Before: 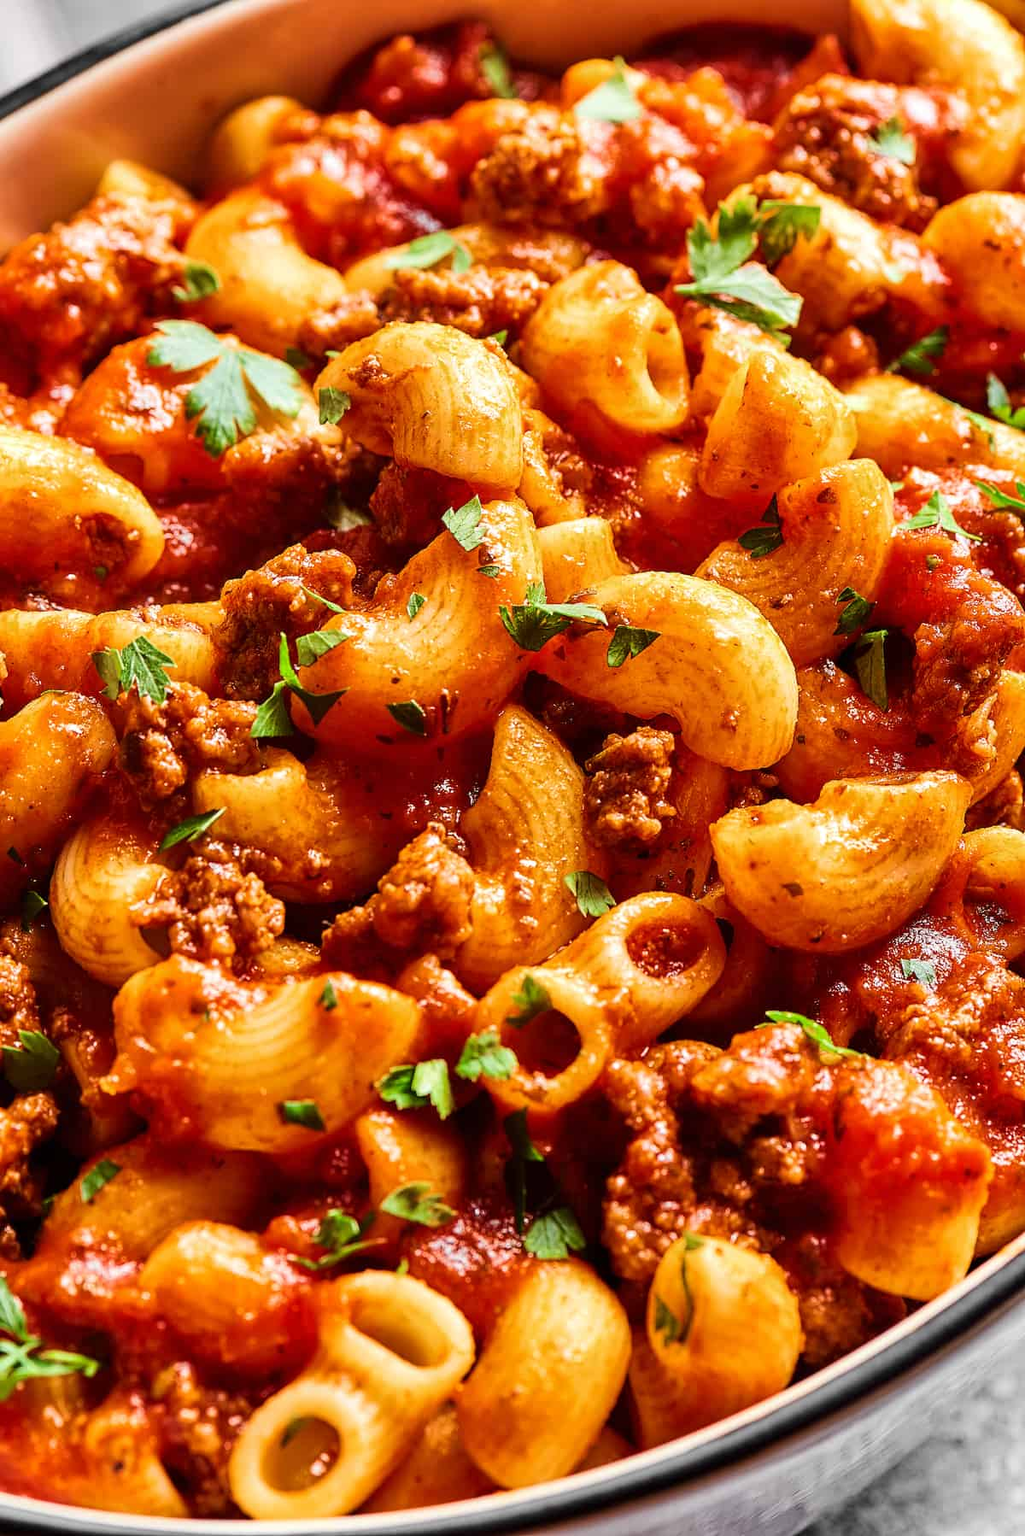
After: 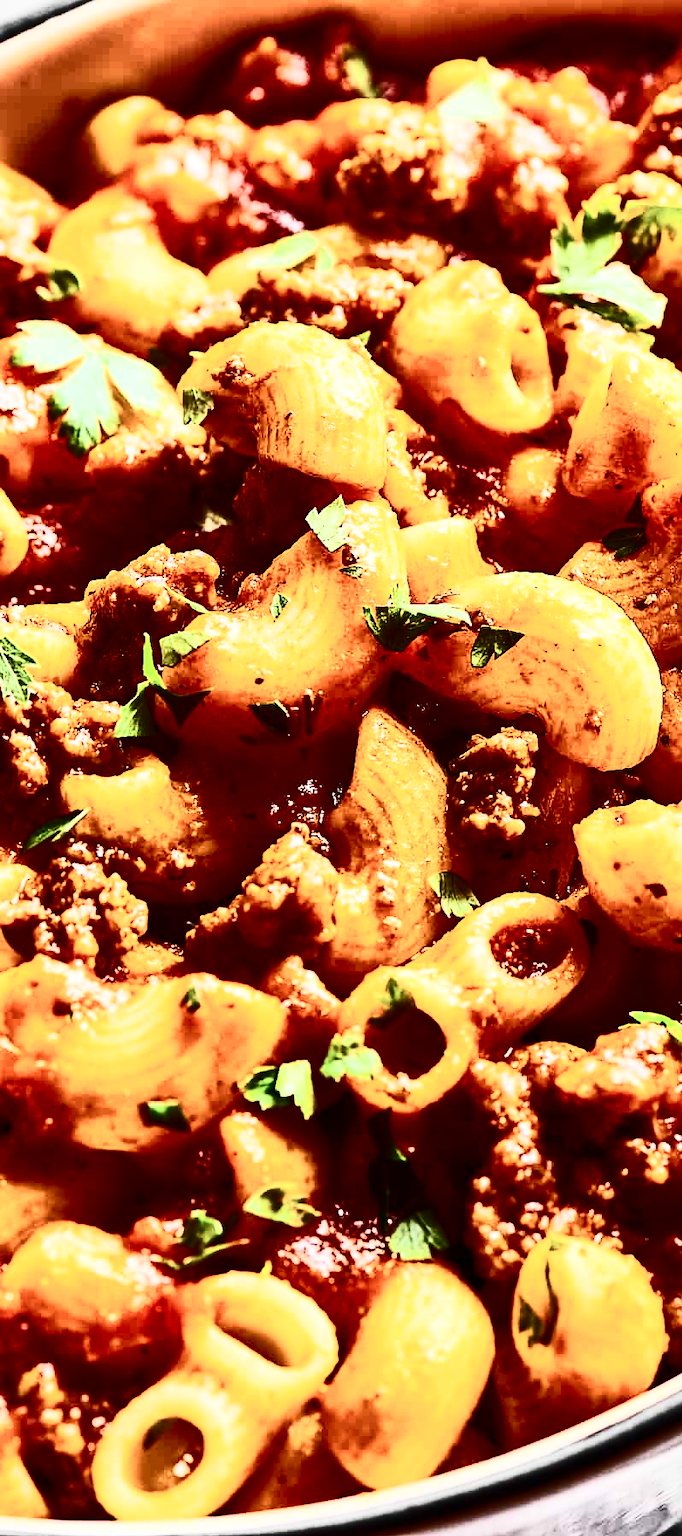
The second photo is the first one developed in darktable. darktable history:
crop and rotate: left 13.375%, right 20.026%
contrast brightness saturation: contrast 0.923, brightness 0.195
